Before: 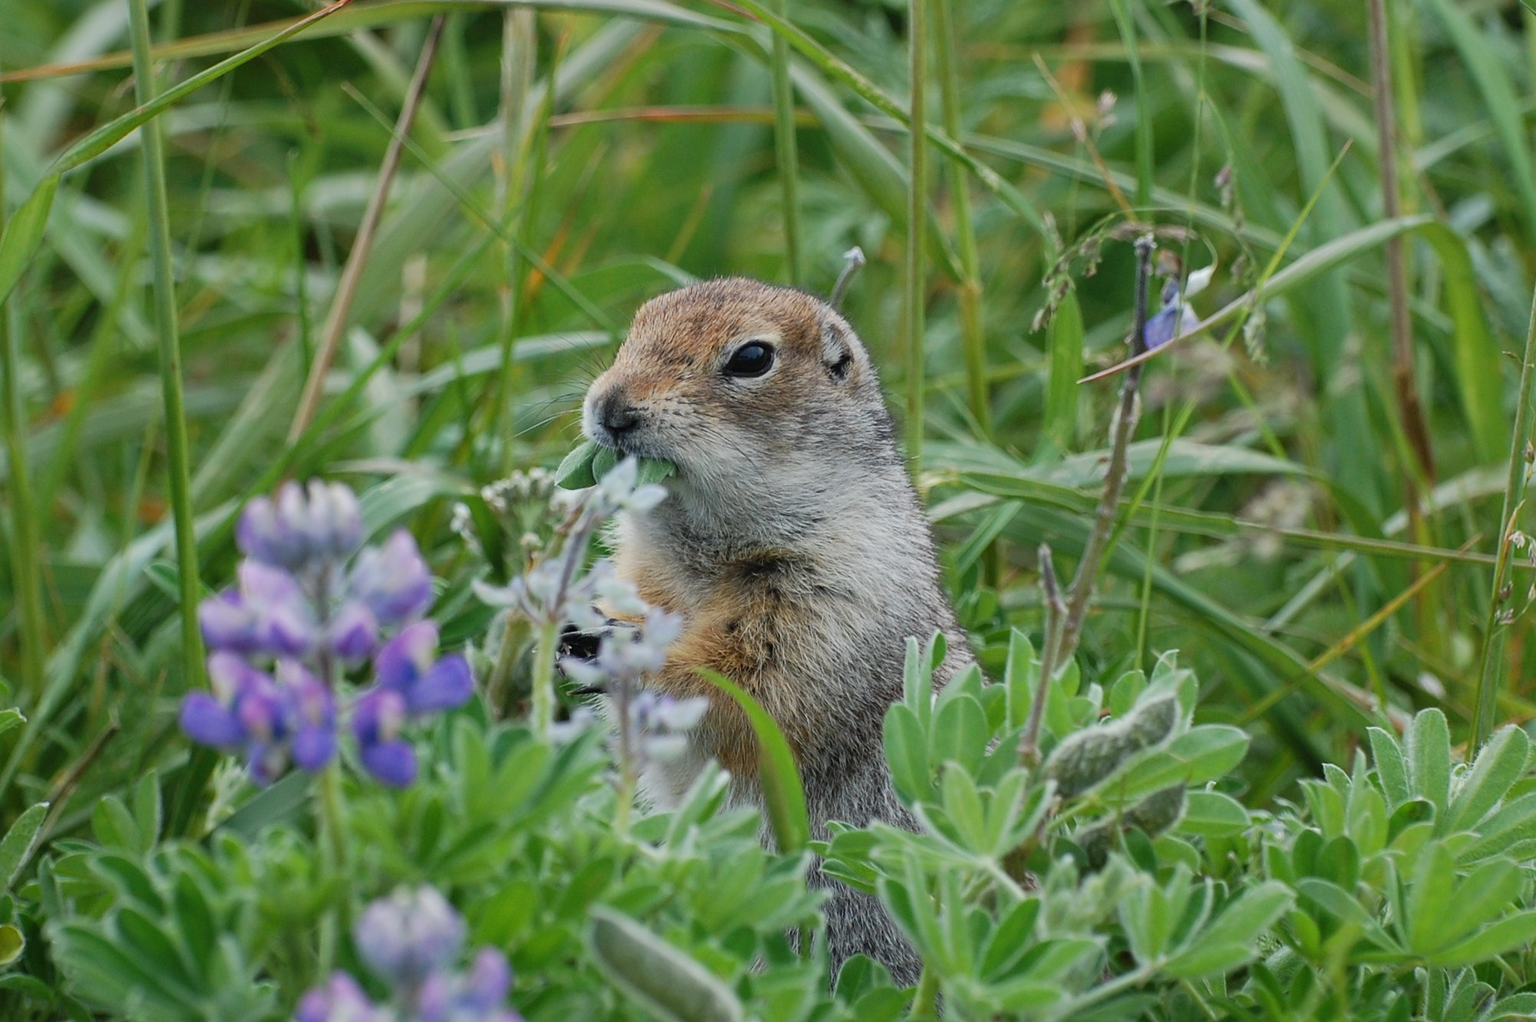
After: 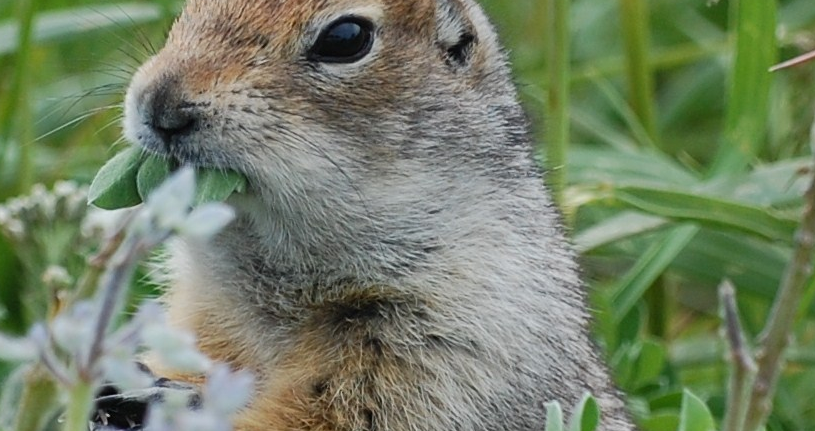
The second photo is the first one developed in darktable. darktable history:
crop: left 31.745%, top 32.206%, right 27.577%, bottom 35.397%
